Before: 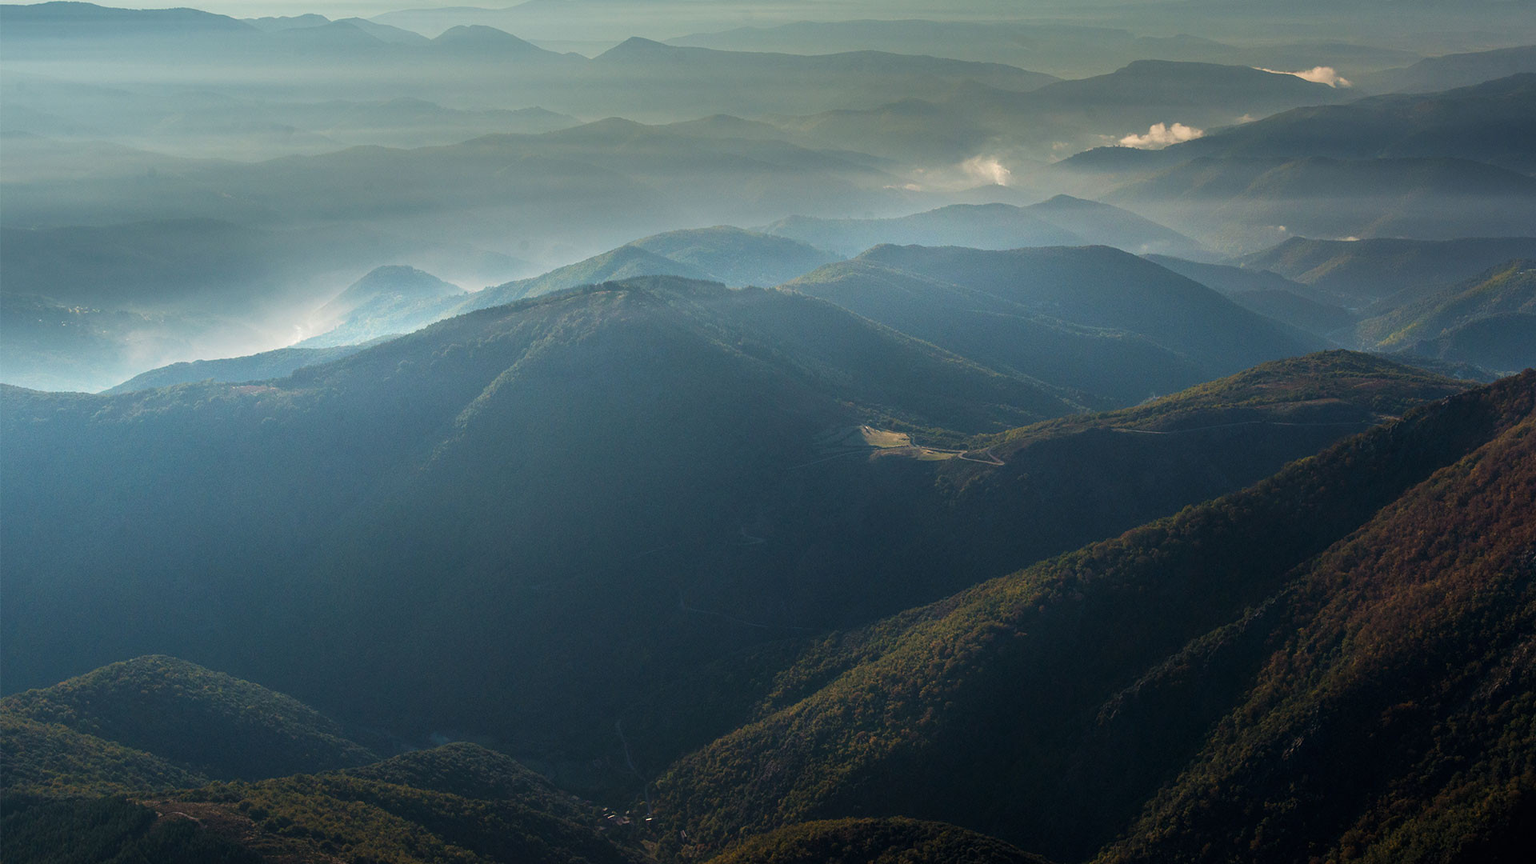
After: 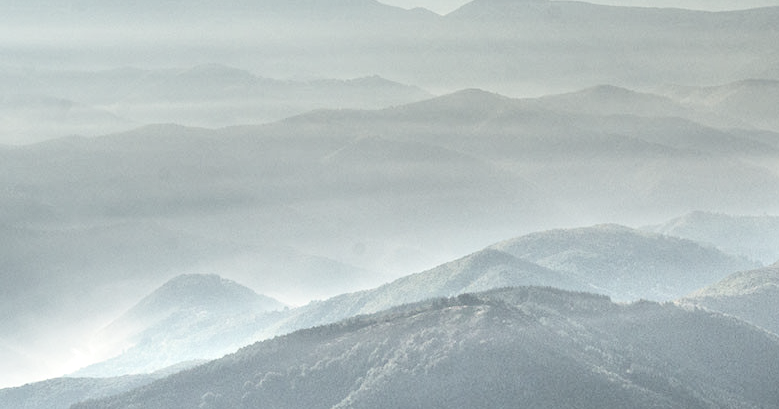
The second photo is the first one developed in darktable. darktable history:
crop: left 15.452%, top 5.459%, right 43.956%, bottom 56.62%
tone equalizer: -8 EV 0.001 EV, -7 EV -0.004 EV, -6 EV 0.009 EV, -5 EV 0.032 EV, -4 EV 0.276 EV, -3 EV 0.644 EV, -2 EV 0.584 EV, -1 EV 0.187 EV, +0 EV 0.024 EV
local contrast: on, module defaults
color correction: saturation 0.3
contrast brightness saturation: contrast 0.24, brightness 0.26, saturation 0.39
